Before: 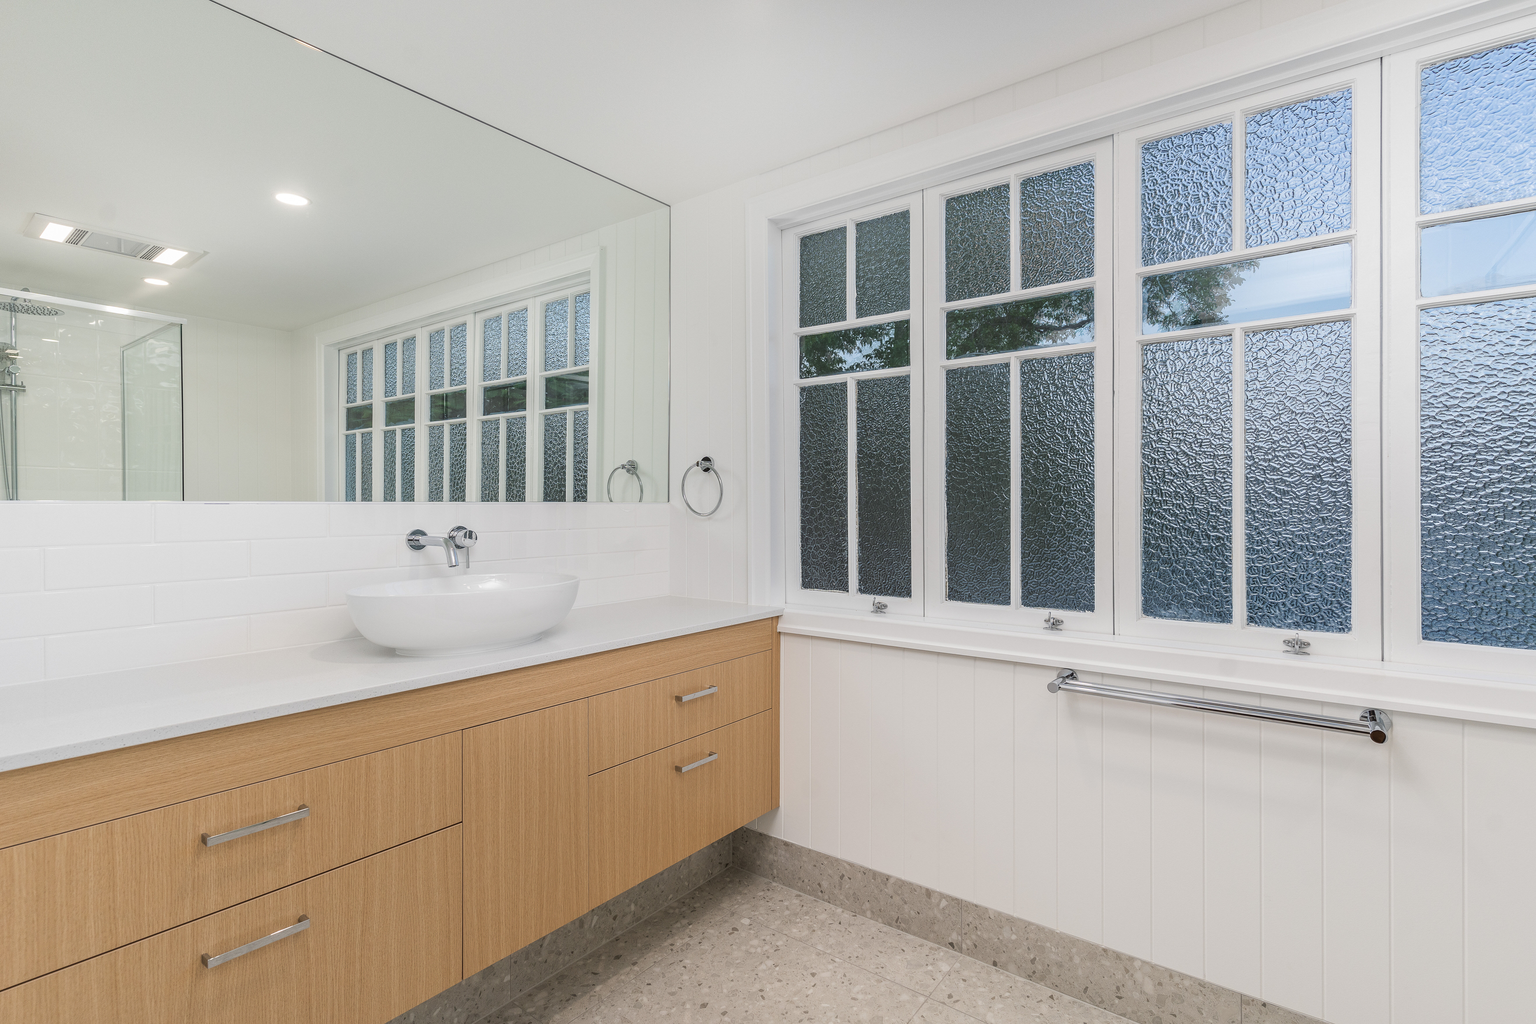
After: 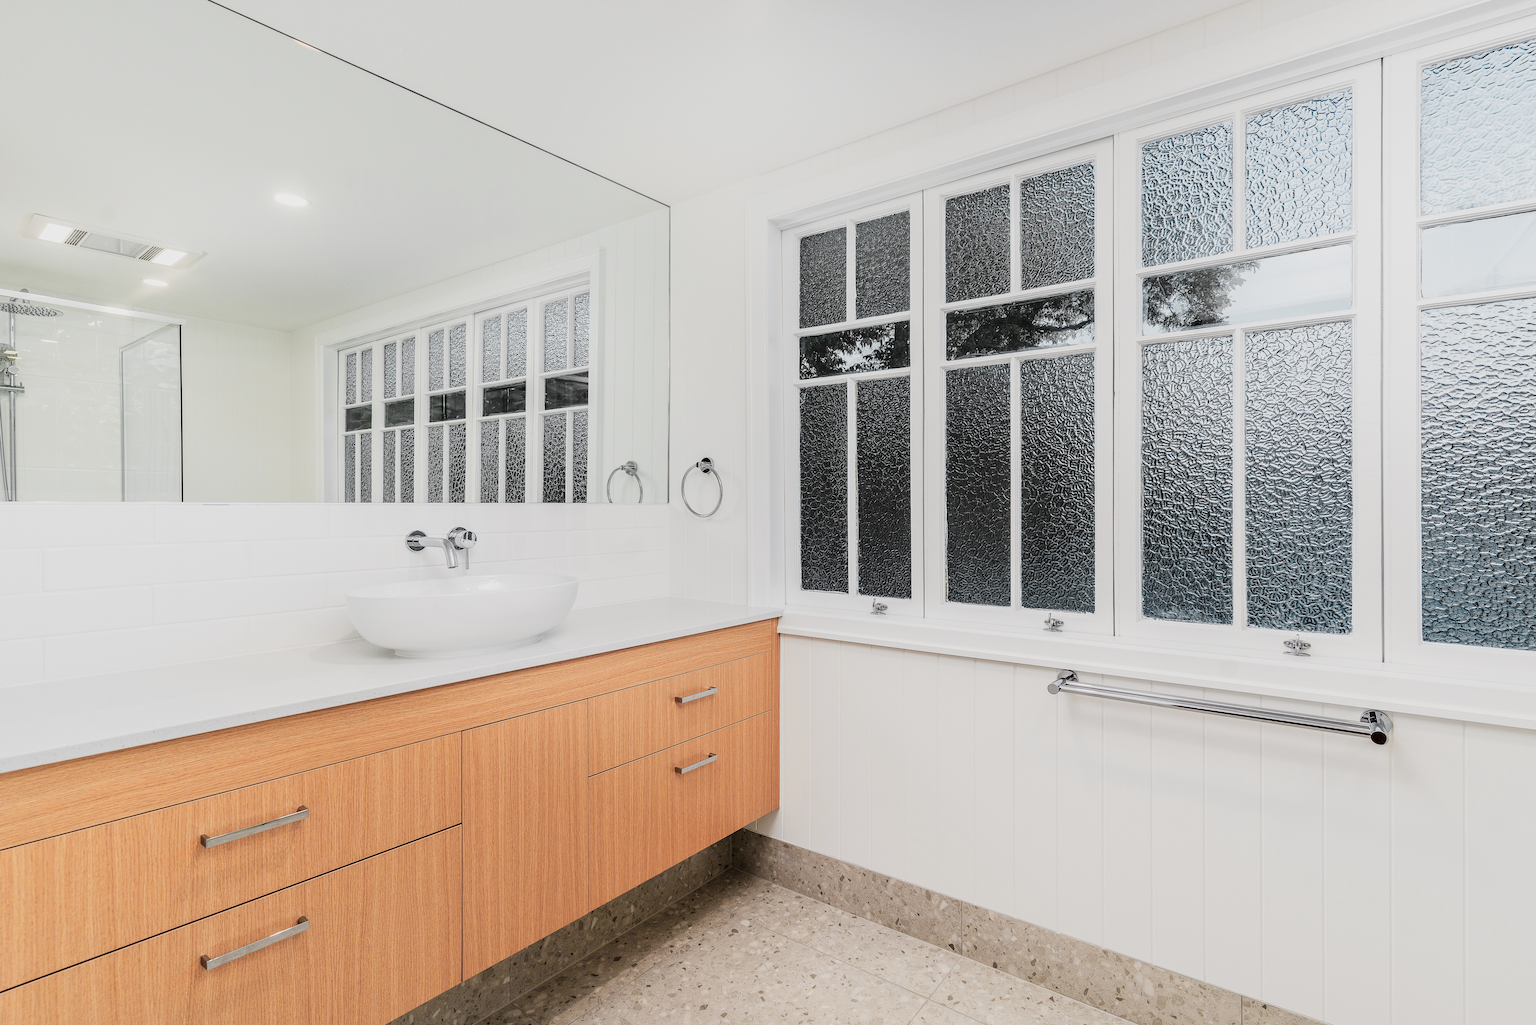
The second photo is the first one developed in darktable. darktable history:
color zones: curves: ch0 [(0.257, 0.558) (0.75, 0.565)]; ch1 [(0.004, 0.857) (0.14, 0.416) (0.257, 0.695) (0.442, 0.032) (0.736, 0.266) (0.891, 0.741)]; ch2 [(0, 0.623) (0.112, 0.436) (0.271, 0.474) (0.516, 0.64) (0.743, 0.286)]
crop and rotate: left 0.126%
sigmoid: contrast 2, skew -0.2, preserve hue 0%, red attenuation 0.1, red rotation 0.035, green attenuation 0.1, green rotation -0.017, blue attenuation 0.15, blue rotation -0.052, base primaries Rec2020
